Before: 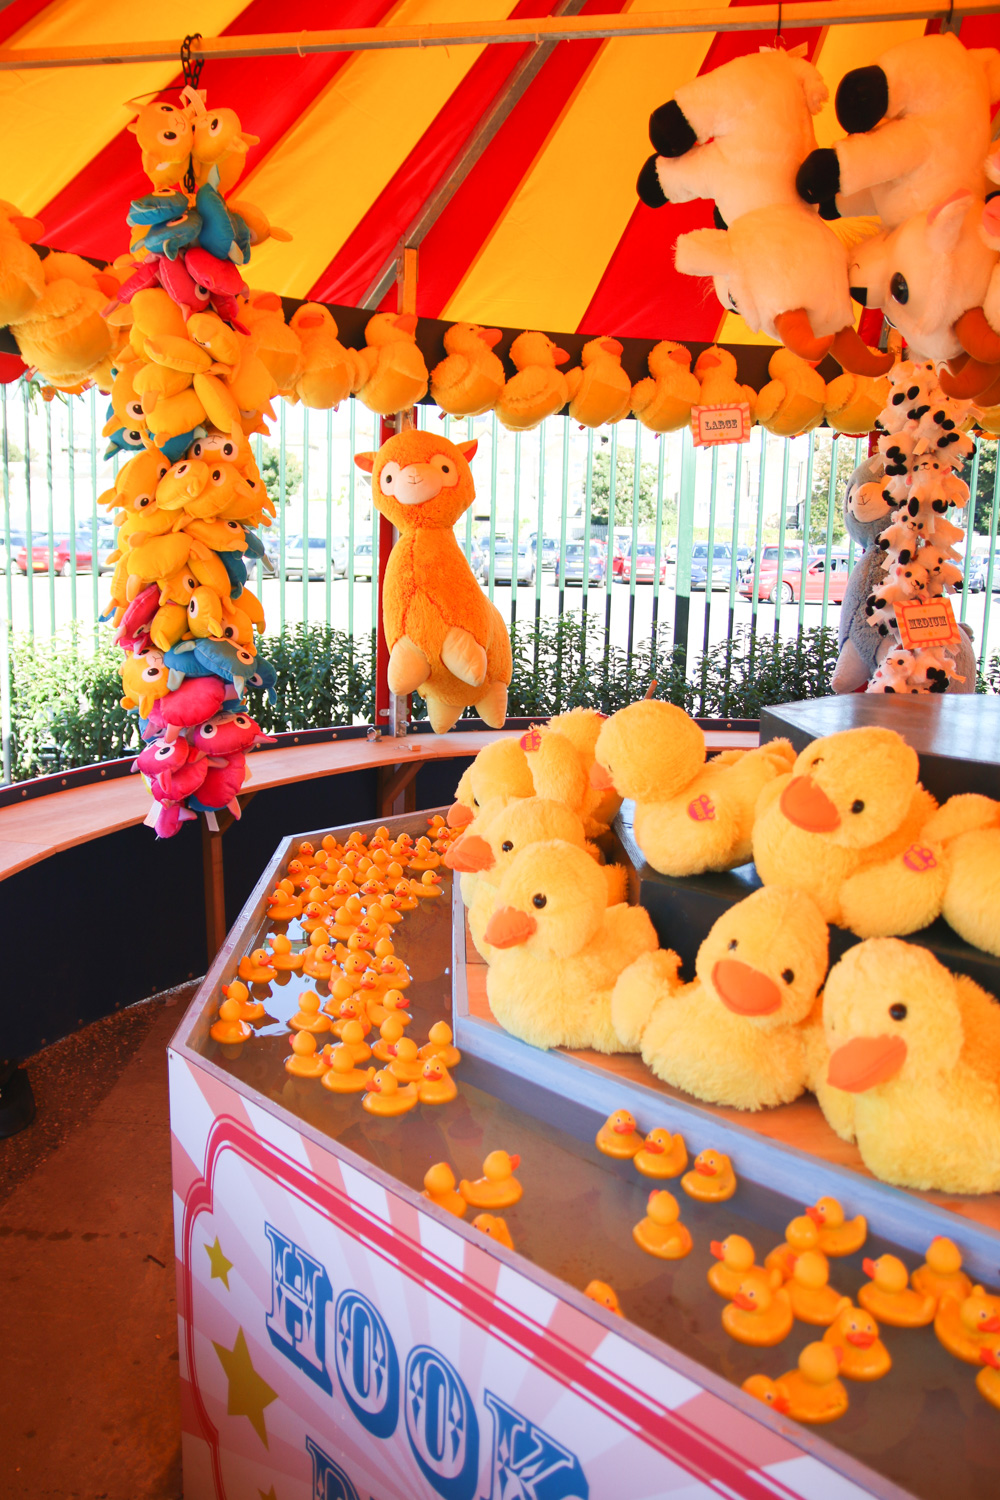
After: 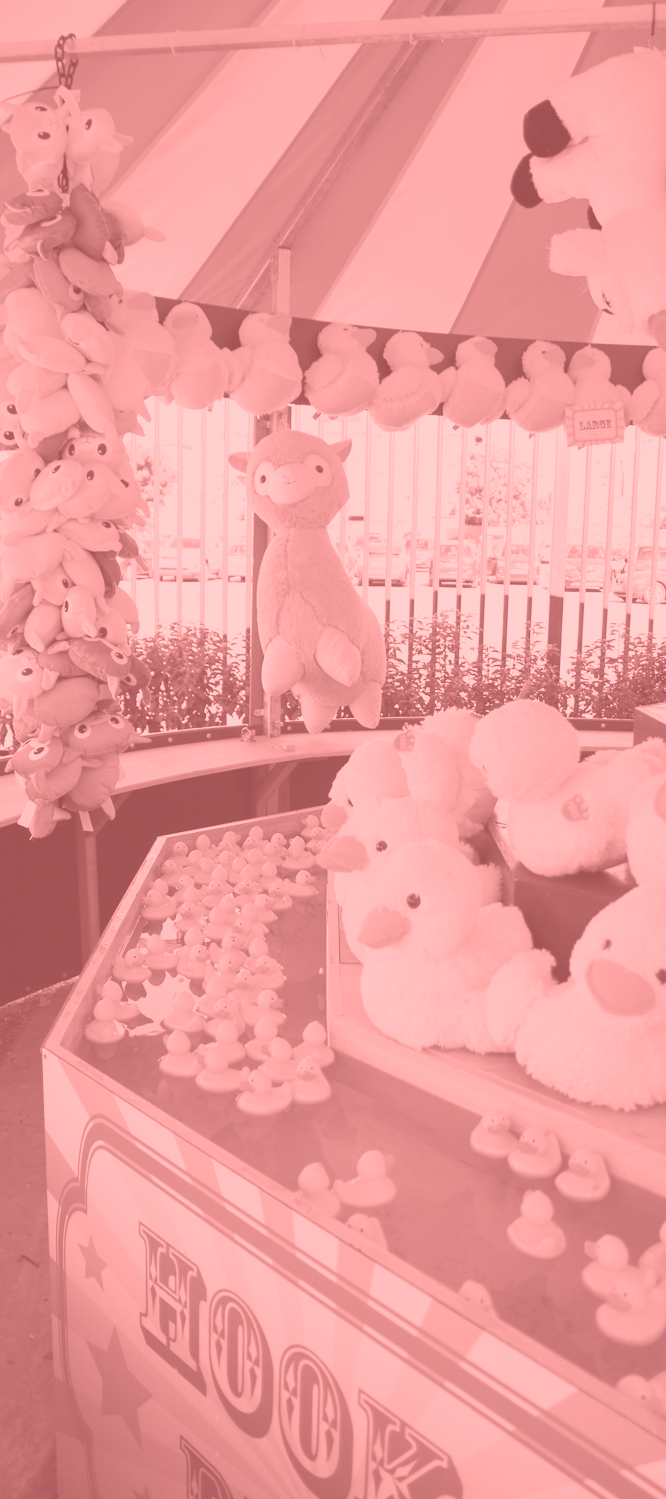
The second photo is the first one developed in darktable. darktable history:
crop and rotate: left 12.673%, right 20.66%
colorize: saturation 51%, source mix 50.67%, lightness 50.67%
